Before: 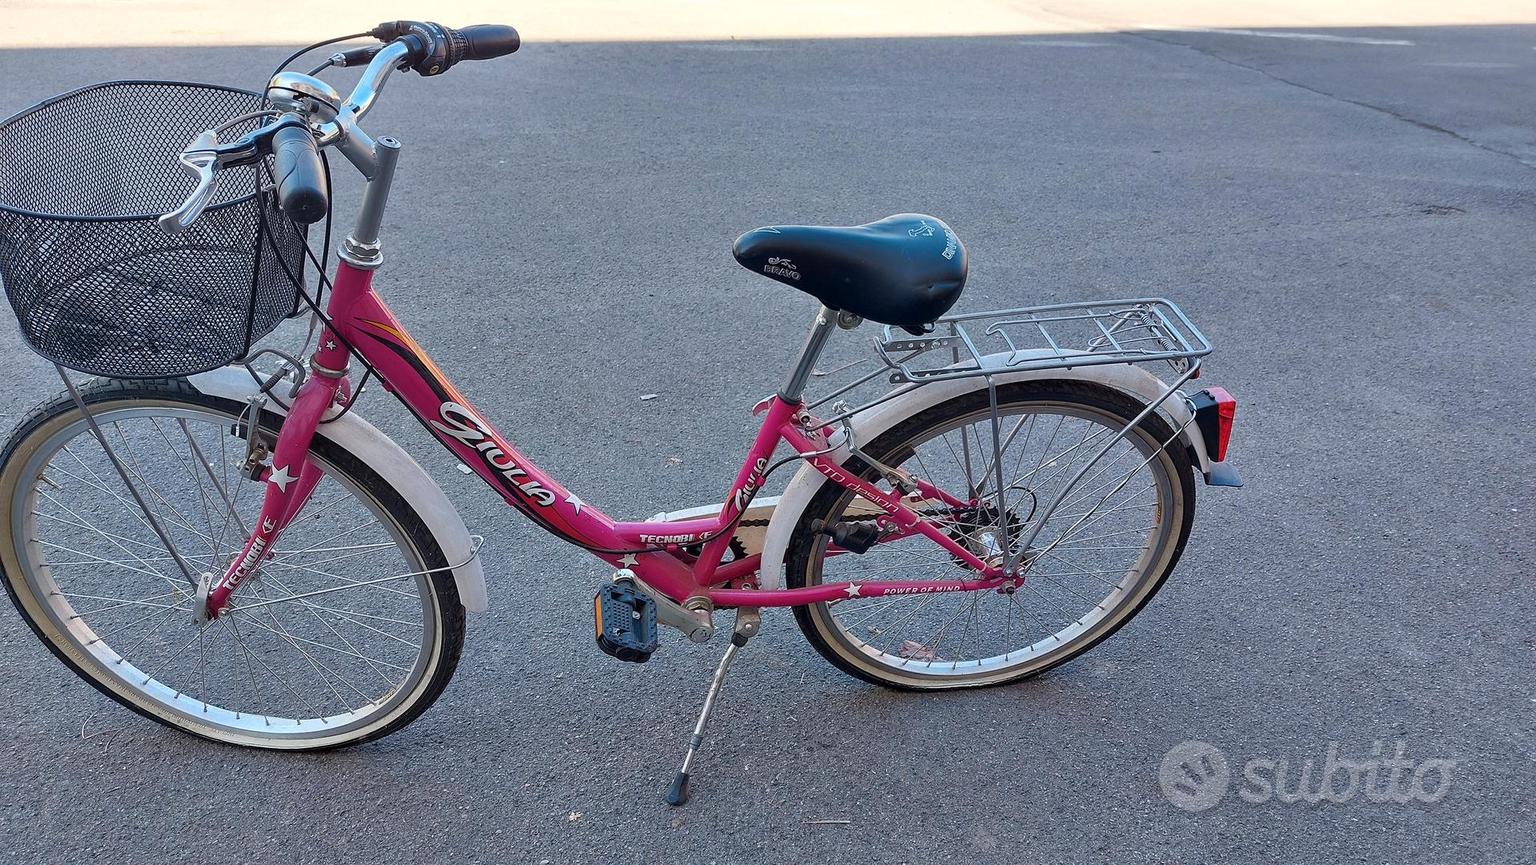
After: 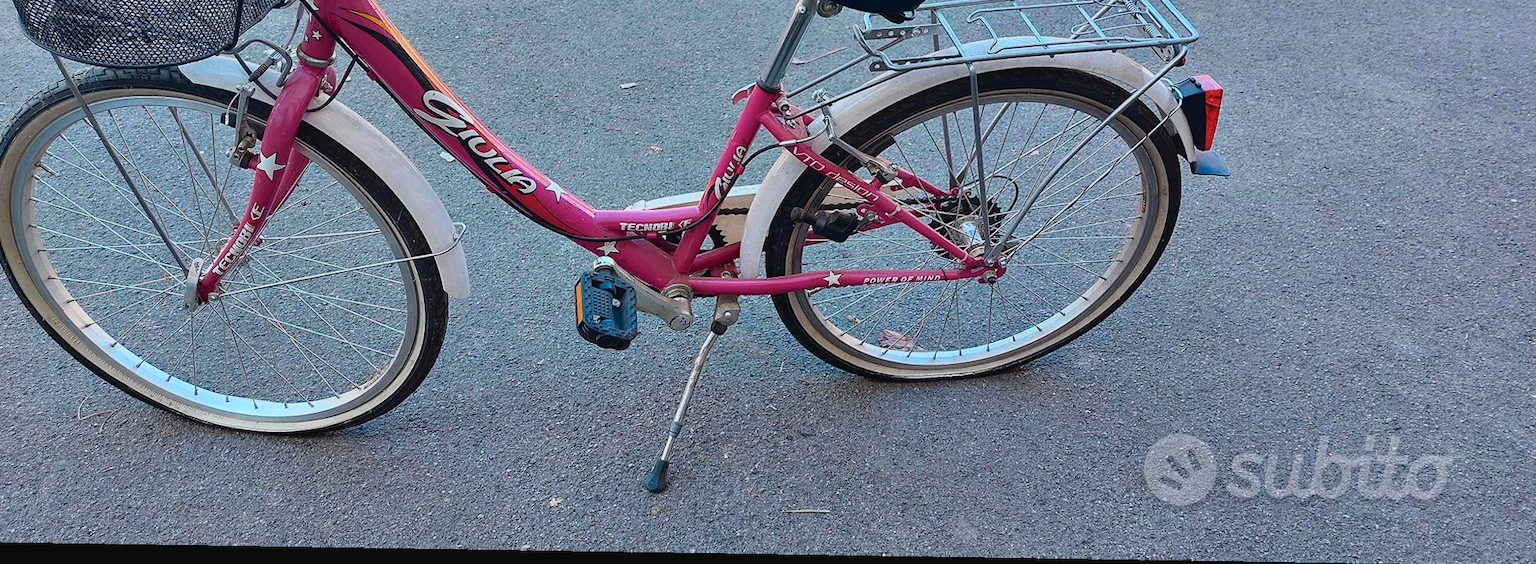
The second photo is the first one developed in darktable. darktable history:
rotate and perspective: lens shift (horizontal) -0.055, automatic cropping off
tone curve: curves: ch0 [(0, 0.029) (0.099, 0.082) (0.264, 0.253) (0.447, 0.481) (0.678, 0.721) (0.828, 0.857) (0.992, 0.94)]; ch1 [(0, 0) (0.311, 0.266) (0.411, 0.374) (0.481, 0.458) (0.501, 0.499) (0.514, 0.512) (0.575, 0.577) (0.643, 0.648) (0.682, 0.674) (0.802, 0.812) (1, 1)]; ch2 [(0, 0) (0.259, 0.207) (0.323, 0.311) (0.376, 0.353) (0.463, 0.456) (0.498, 0.498) (0.524, 0.512) (0.574, 0.582) (0.648, 0.653) (0.768, 0.728) (1, 1)], color space Lab, independent channels, preserve colors none
crop and rotate: top 36.435%
